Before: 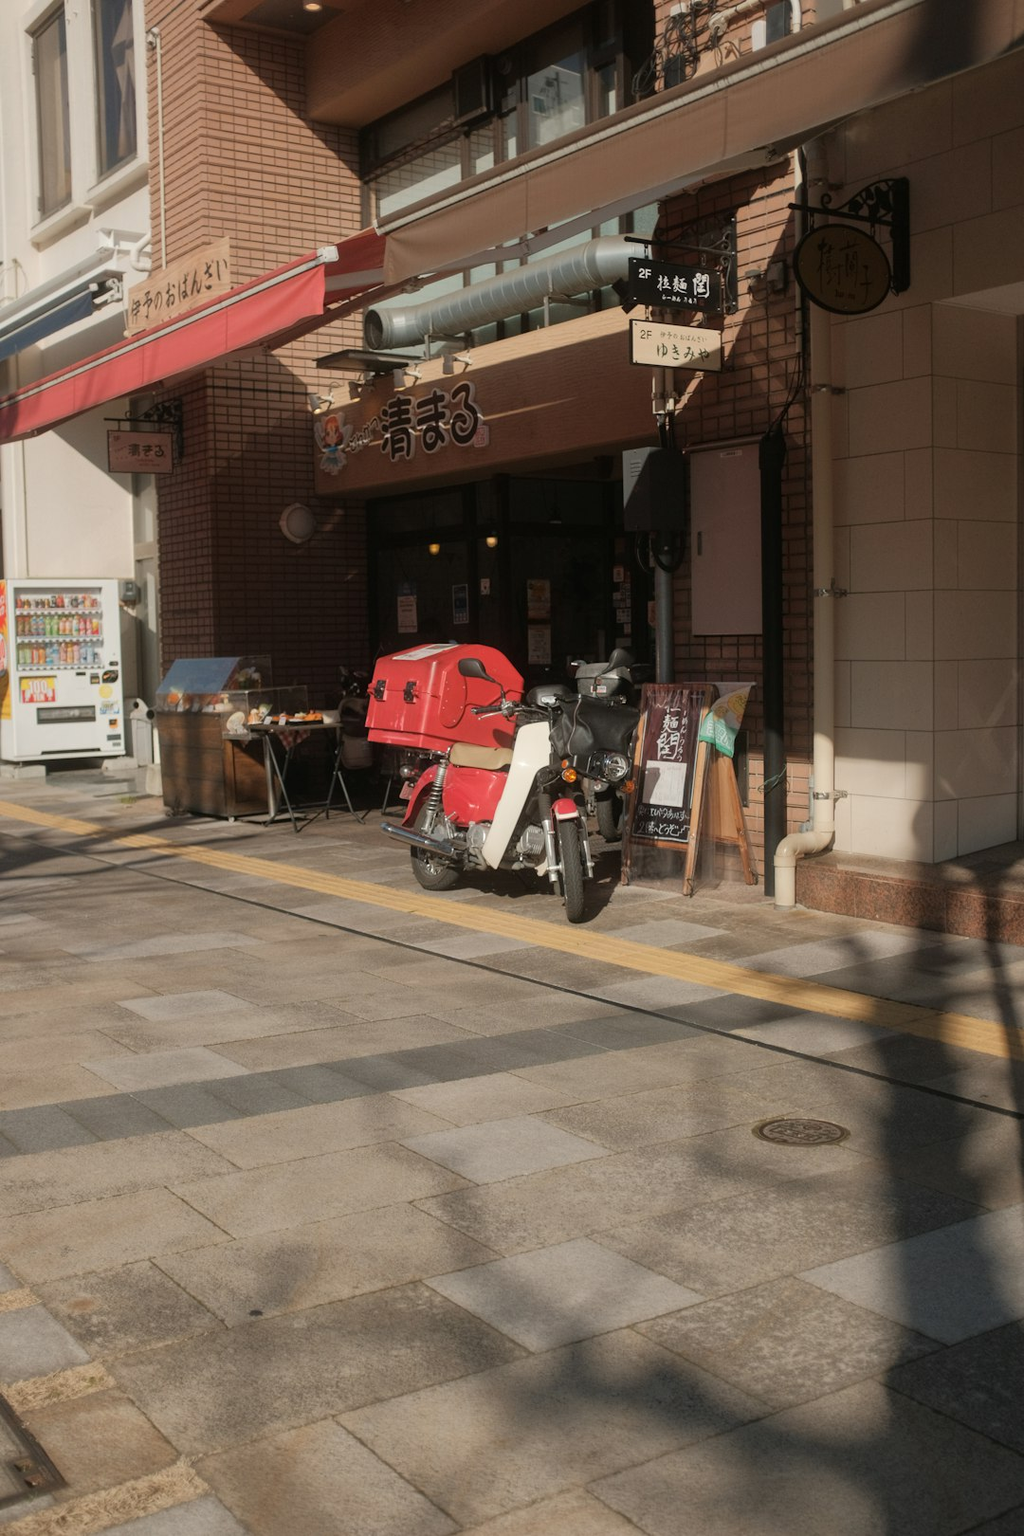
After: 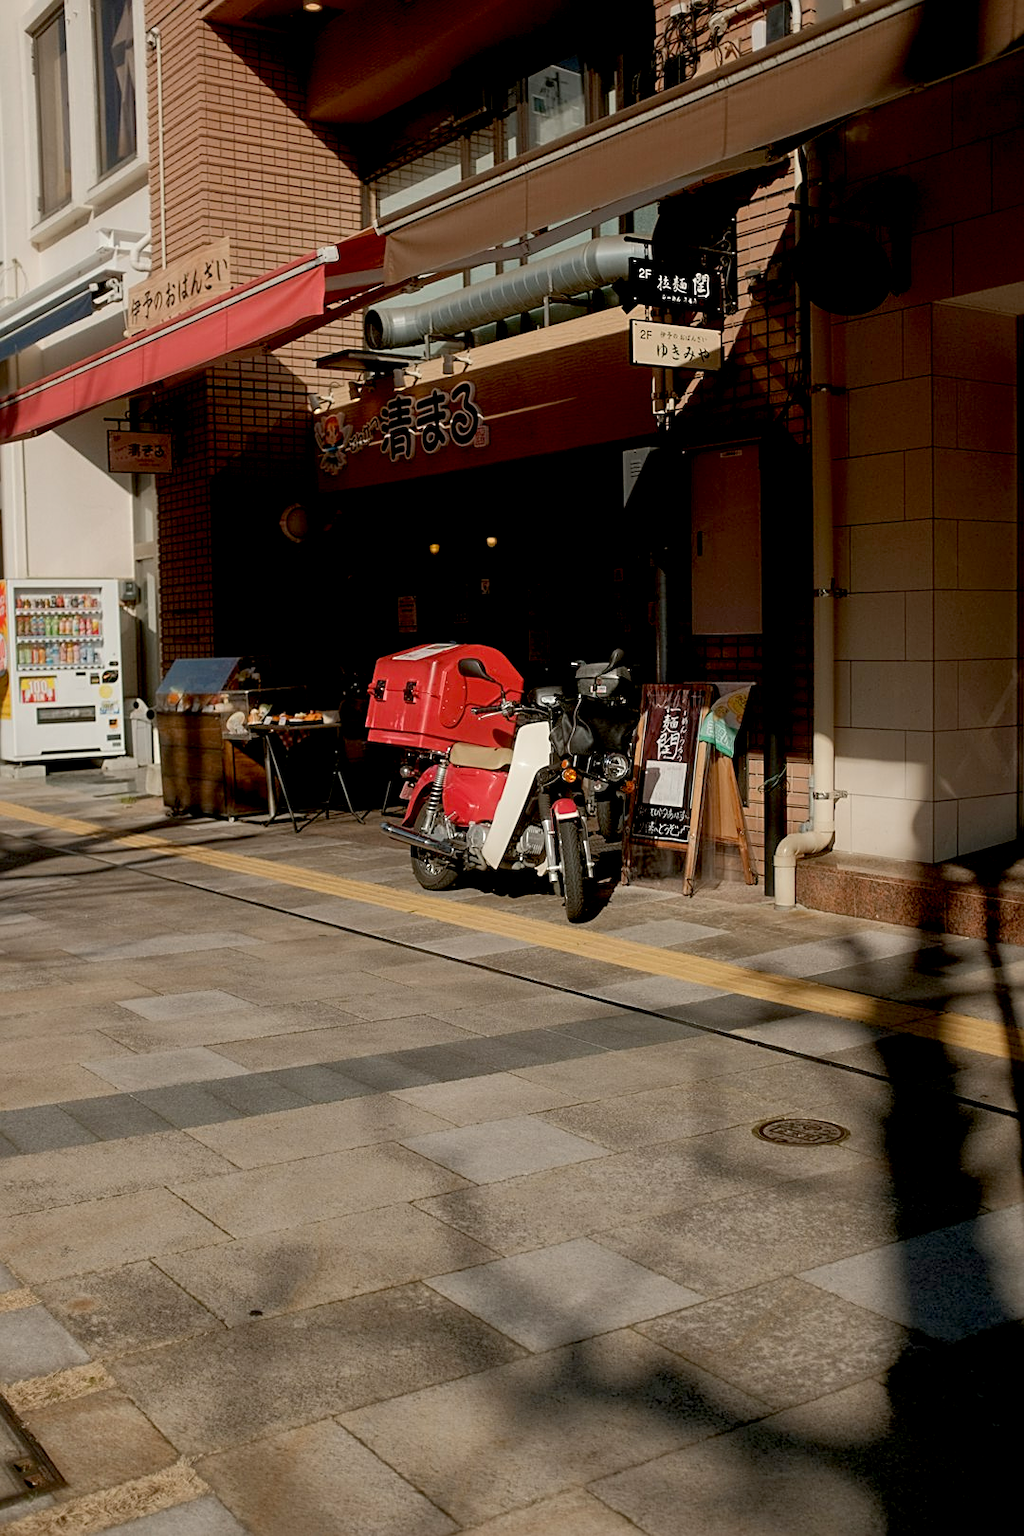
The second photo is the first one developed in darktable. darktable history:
color balance: mode lift, gamma, gain (sRGB), lift [0.97, 1, 1, 1], gamma [1.03, 1, 1, 1]
sharpen: on, module defaults
exposure: black level correction 0.029, exposure -0.073 EV, compensate highlight preservation false
